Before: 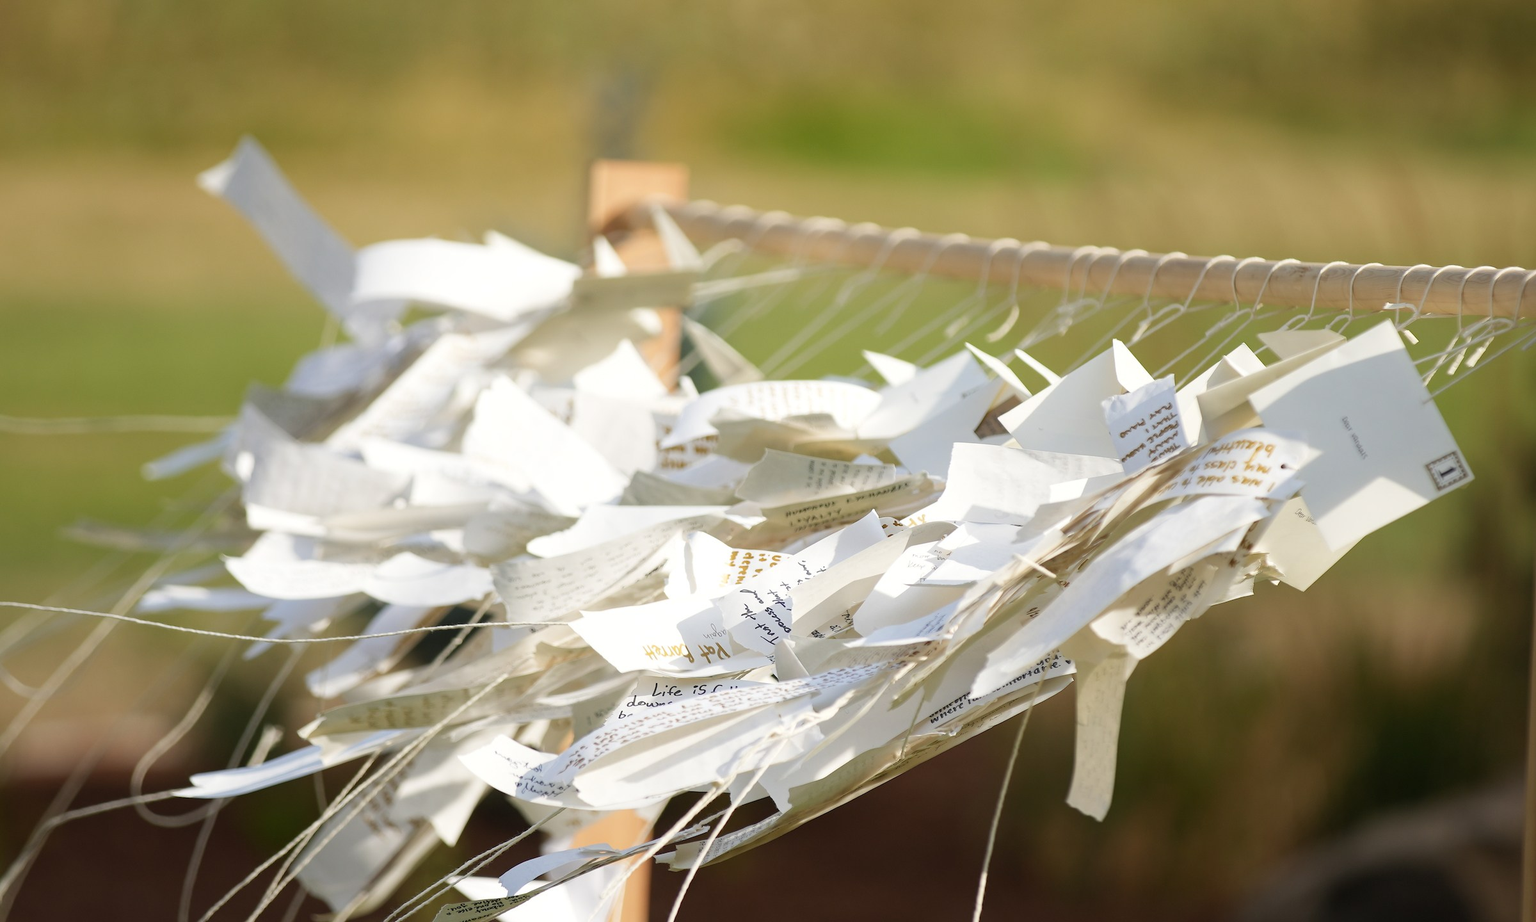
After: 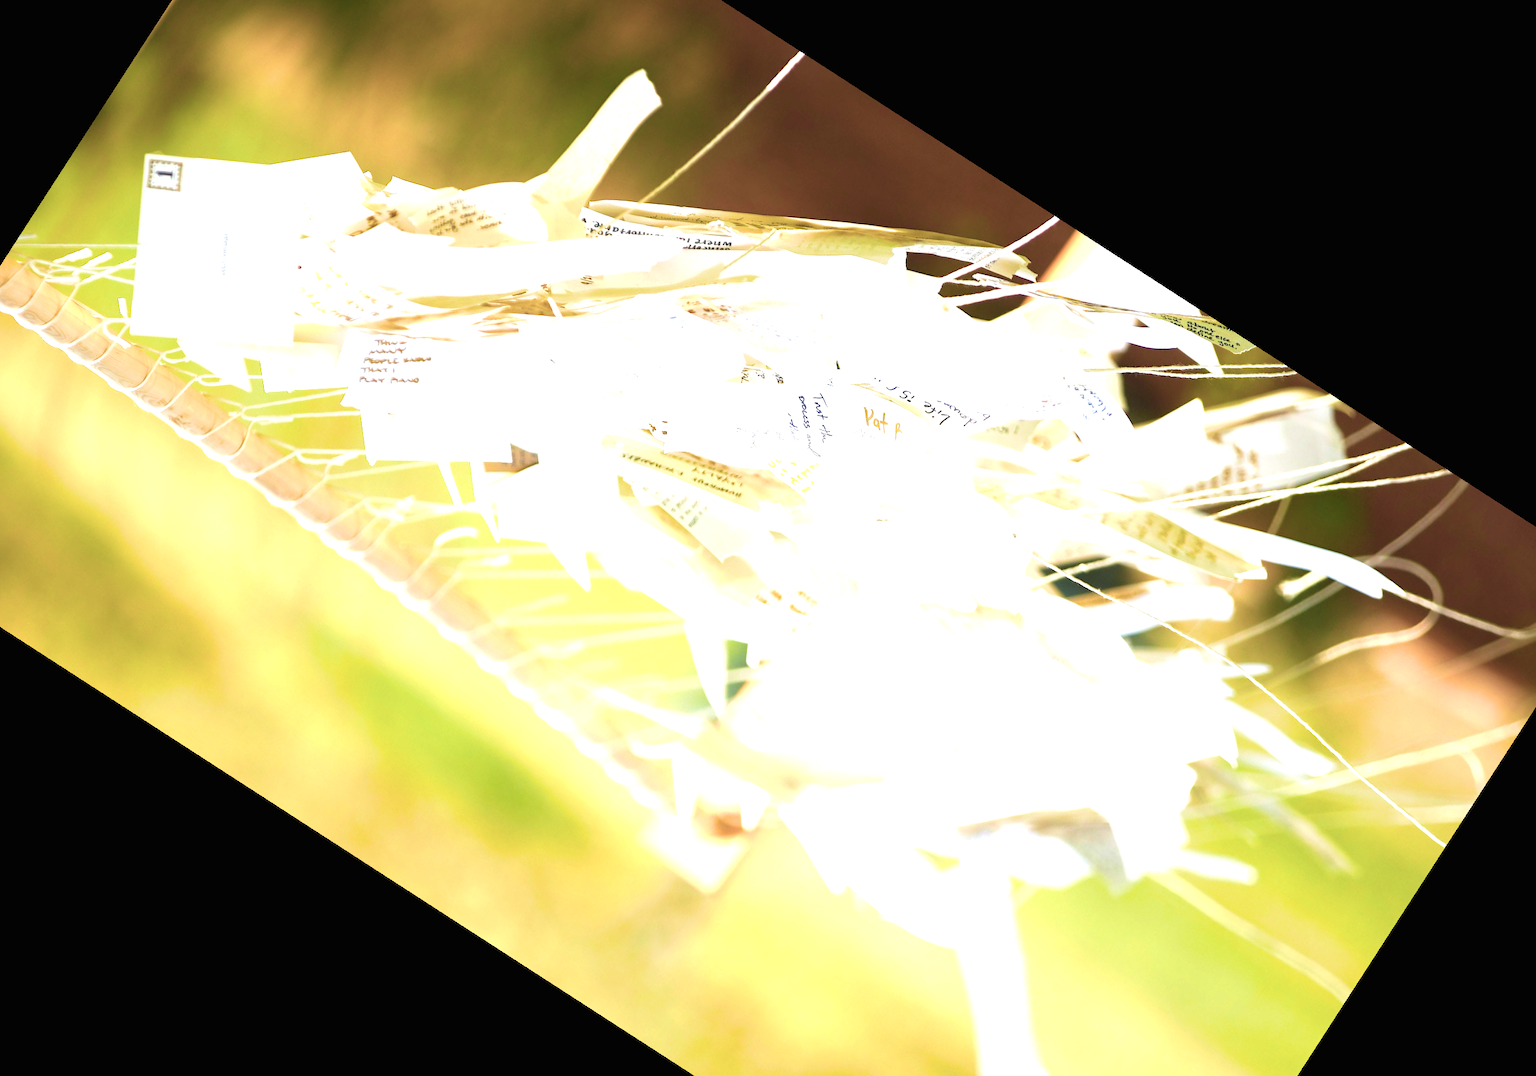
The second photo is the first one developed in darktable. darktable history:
crop and rotate: angle 147.11°, left 9.223%, top 15.617%, right 4.52%, bottom 17.064%
velvia: strength 75%
exposure: black level correction 0, exposure 1.745 EV, compensate highlight preservation false
